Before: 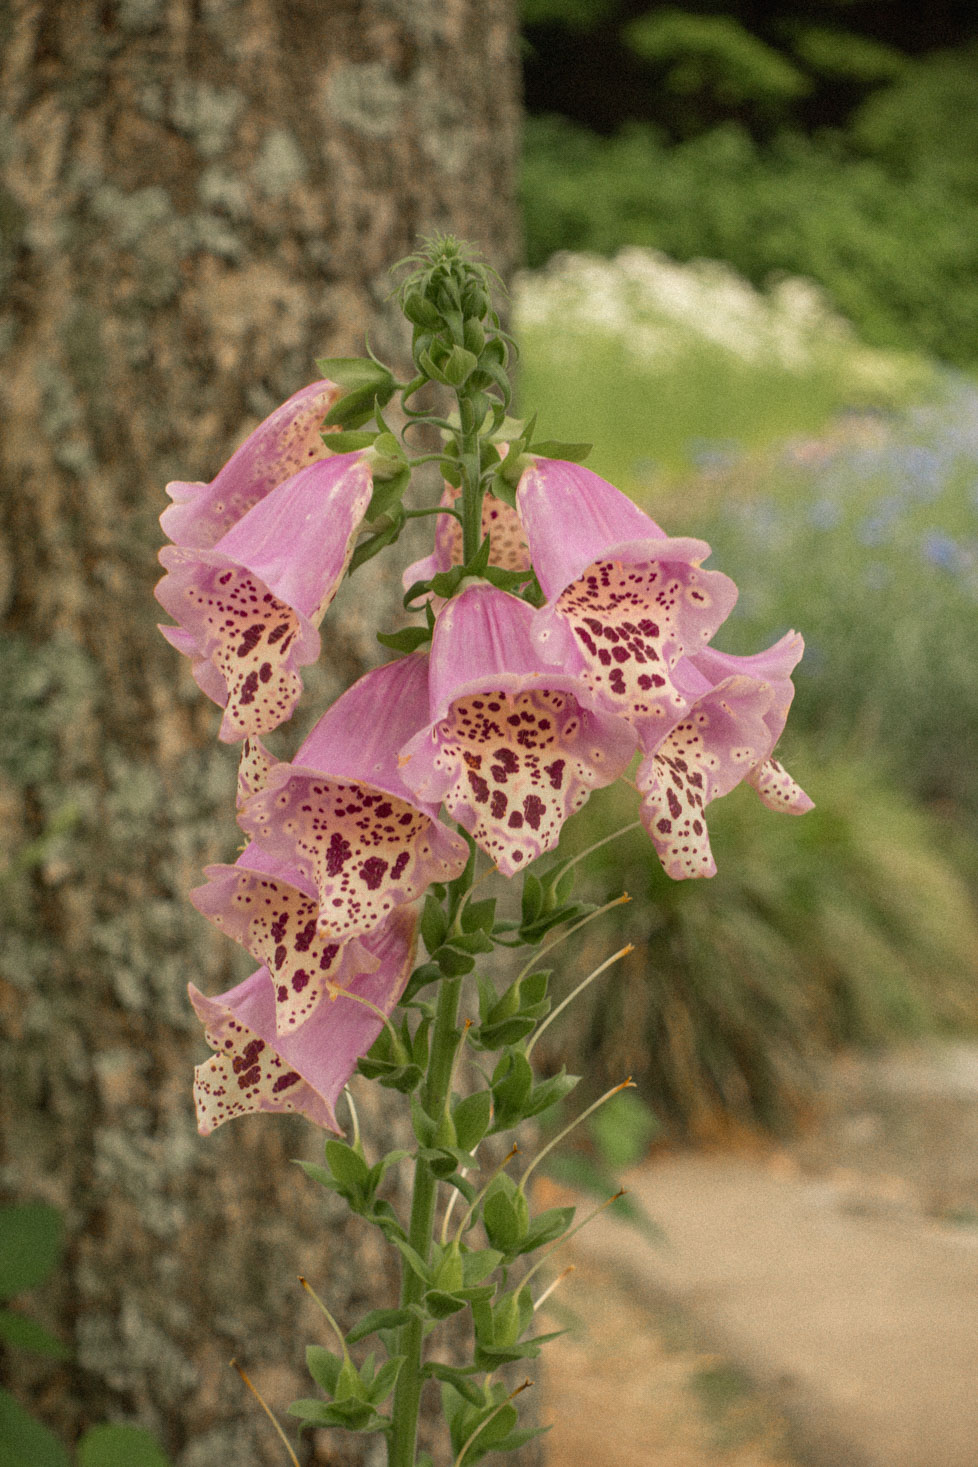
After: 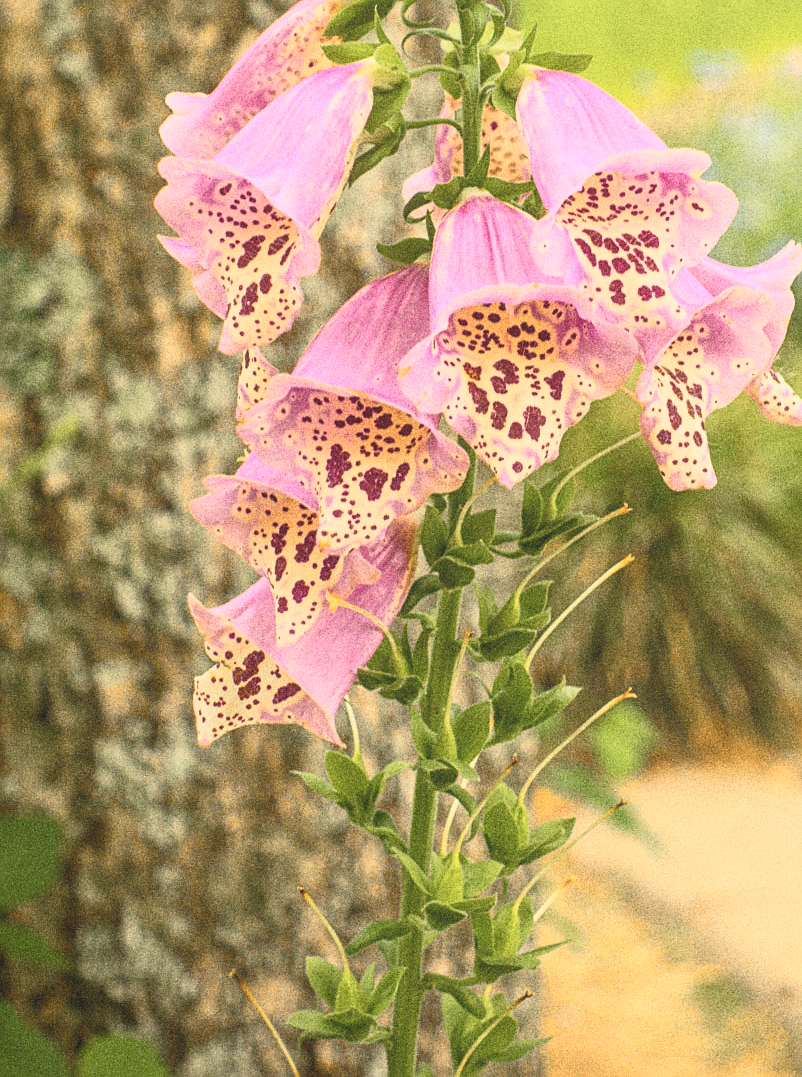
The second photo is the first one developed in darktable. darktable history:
color balance rgb: perceptual saturation grading › global saturation 40%, global vibrance 15%
local contrast: highlights 48%, shadows 0%, detail 100%
grain: coarseness 11.82 ISO, strength 36.67%, mid-tones bias 74.17%
color balance: contrast 8.5%, output saturation 105%
contrast brightness saturation: contrast 0.43, brightness 0.56, saturation -0.19
crop: top 26.531%, right 17.959%
sharpen: on, module defaults
